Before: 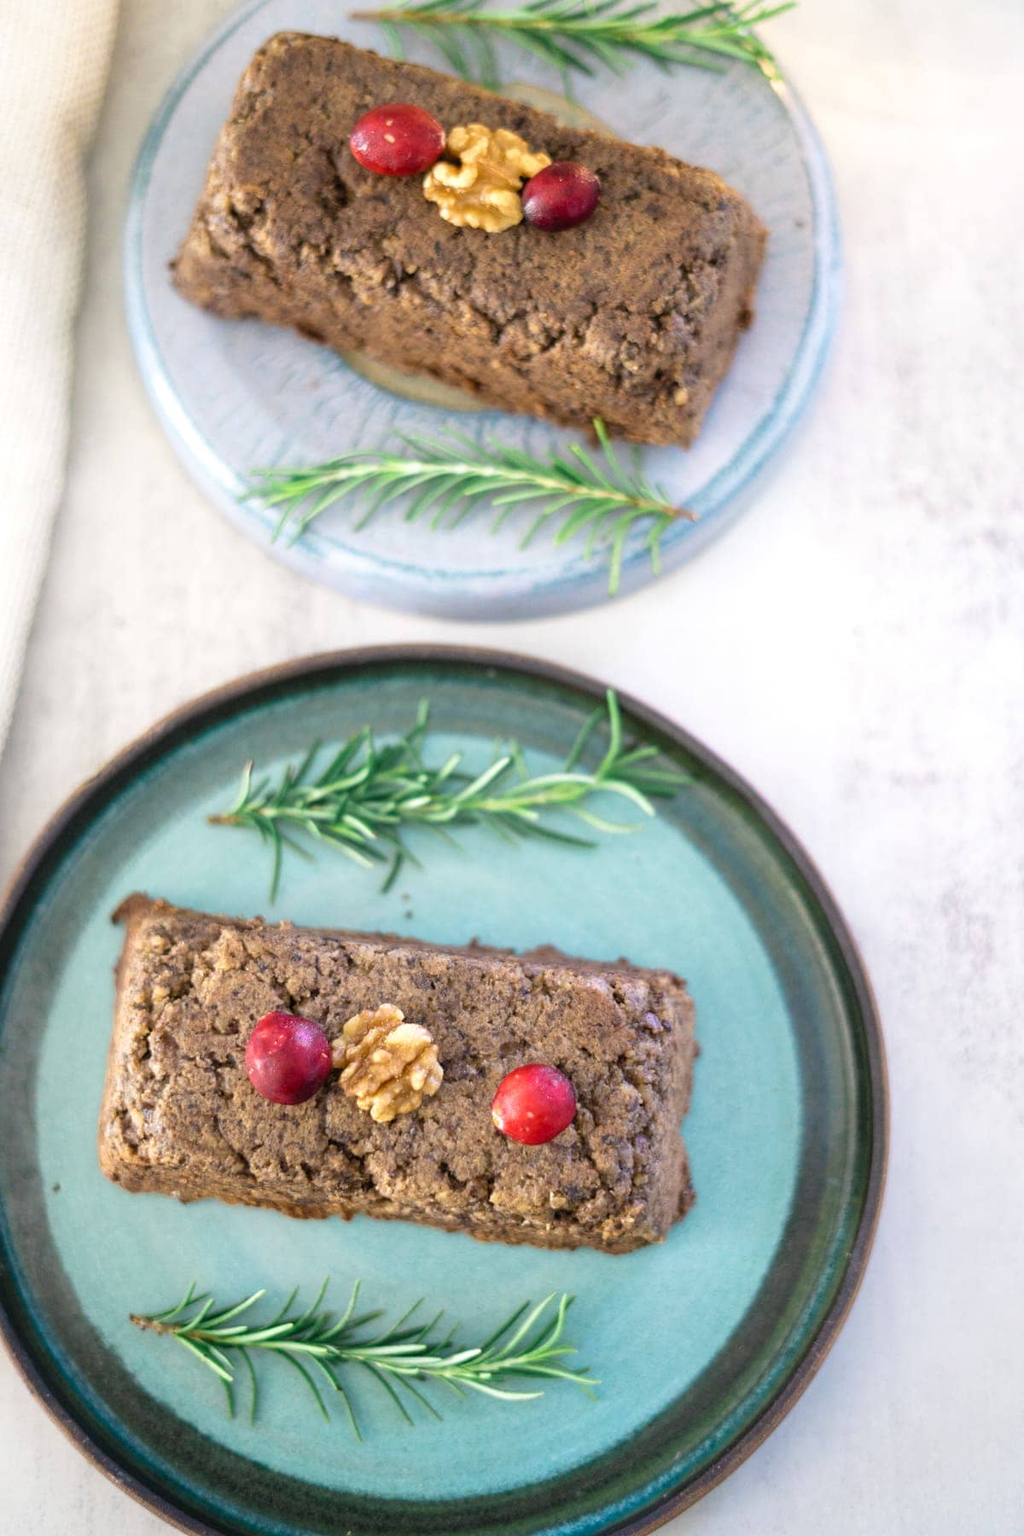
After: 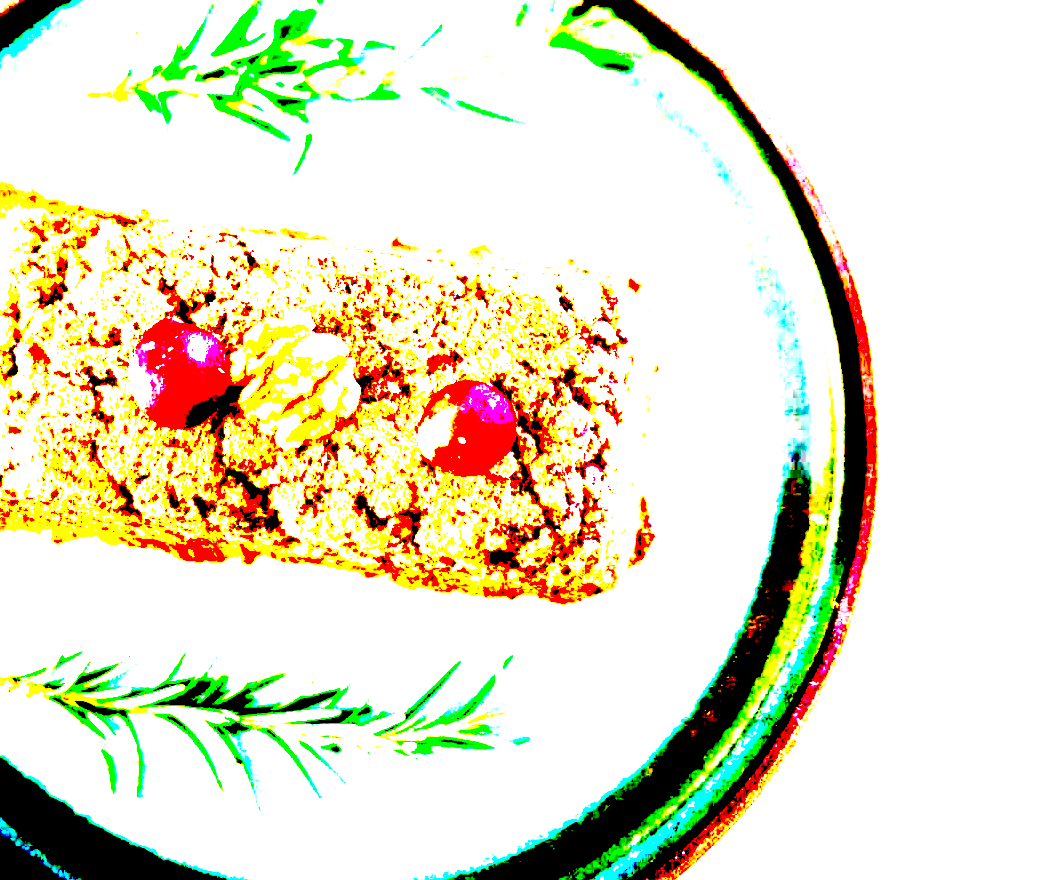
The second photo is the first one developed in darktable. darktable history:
exposure: black level correction 0.1, exposure 3 EV, compensate highlight preservation false
white balance: red 1.127, blue 0.943
crop and rotate: left 13.306%, top 48.129%, bottom 2.928%
